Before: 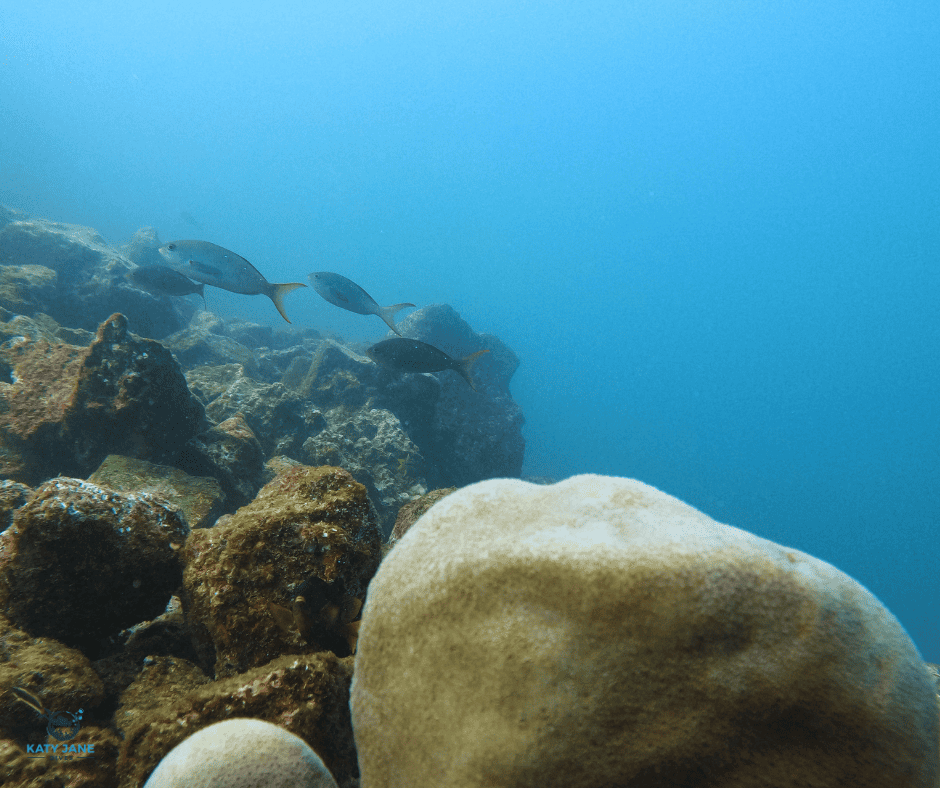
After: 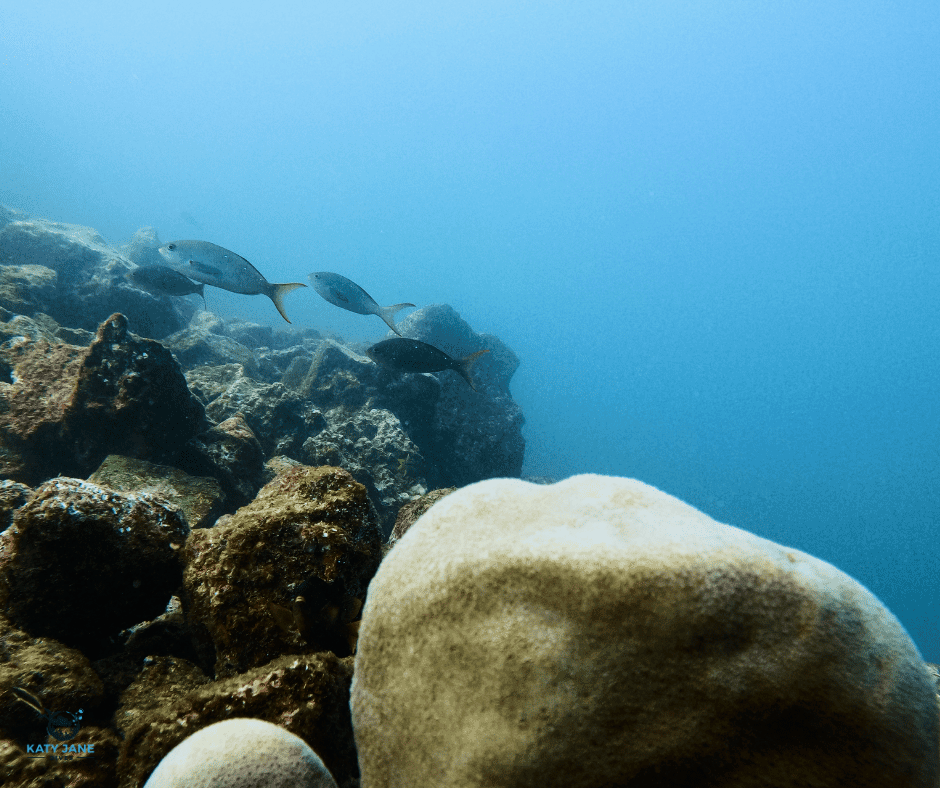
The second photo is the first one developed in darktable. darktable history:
contrast brightness saturation: contrast 0.22
color balance rgb: on, module defaults
filmic rgb: black relative exposure -7.5 EV, white relative exposure 5 EV, hardness 3.31, contrast 1.3, contrast in shadows safe
